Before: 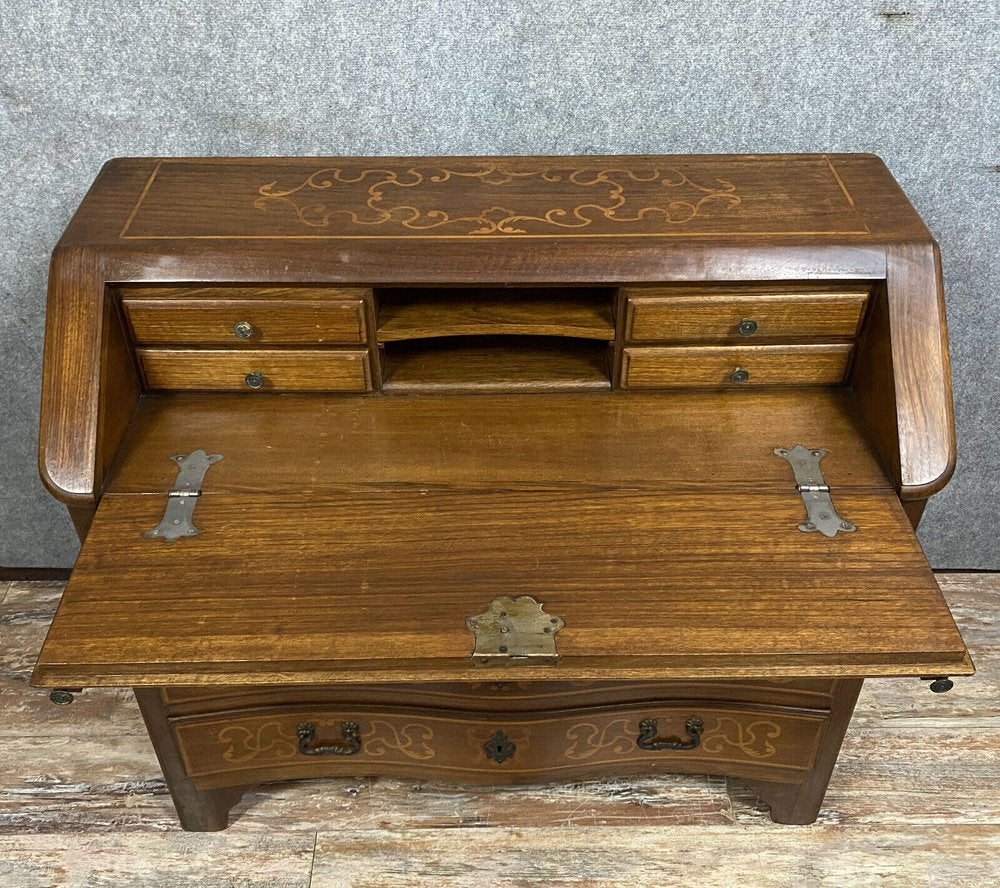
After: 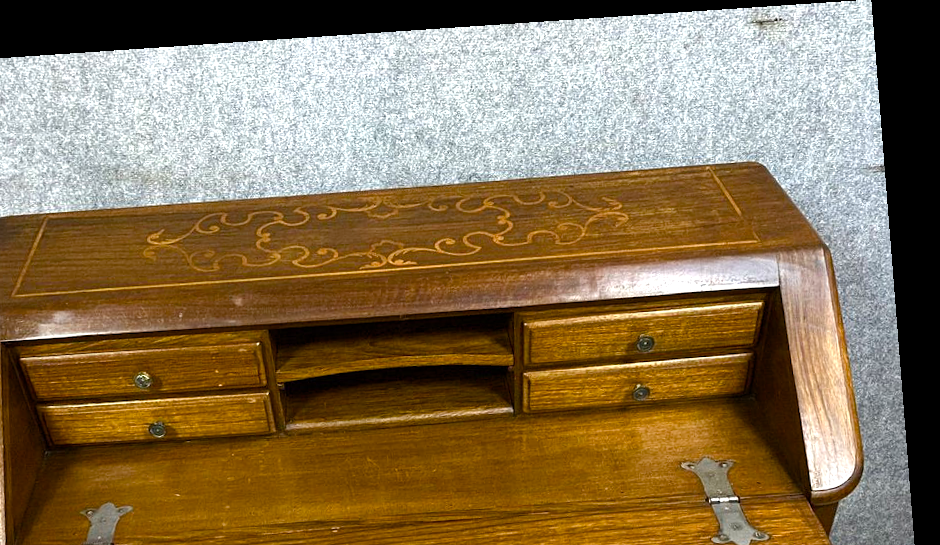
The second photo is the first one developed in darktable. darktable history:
color balance rgb: perceptual saturation grading › mid-tones 6.33%, perceptual saturation grading › shadows 72.44%, perceptual brilliance grading › highlights 11.59%, contrast 5.05%
rotate and perspective: rotation -4.2°, shear 0.006, automatic cropping off
white balance: red 1, blue 1
crop and rotate: left 11.812%, bottom 42.776%
